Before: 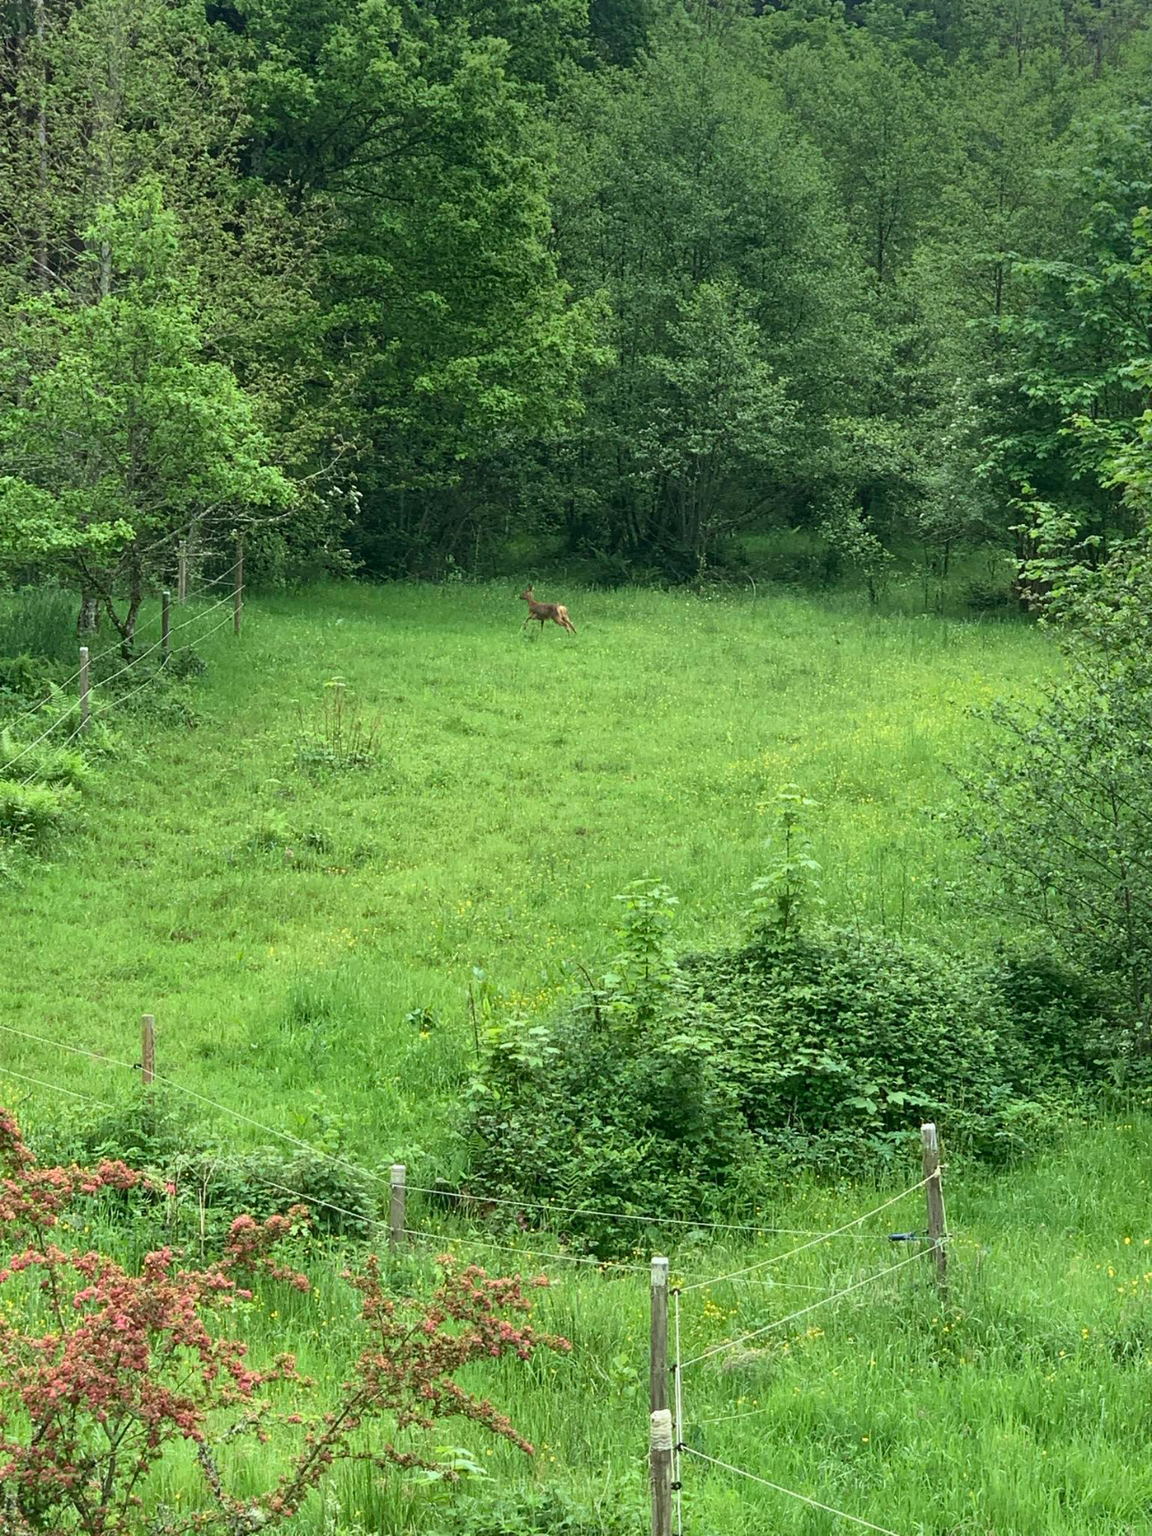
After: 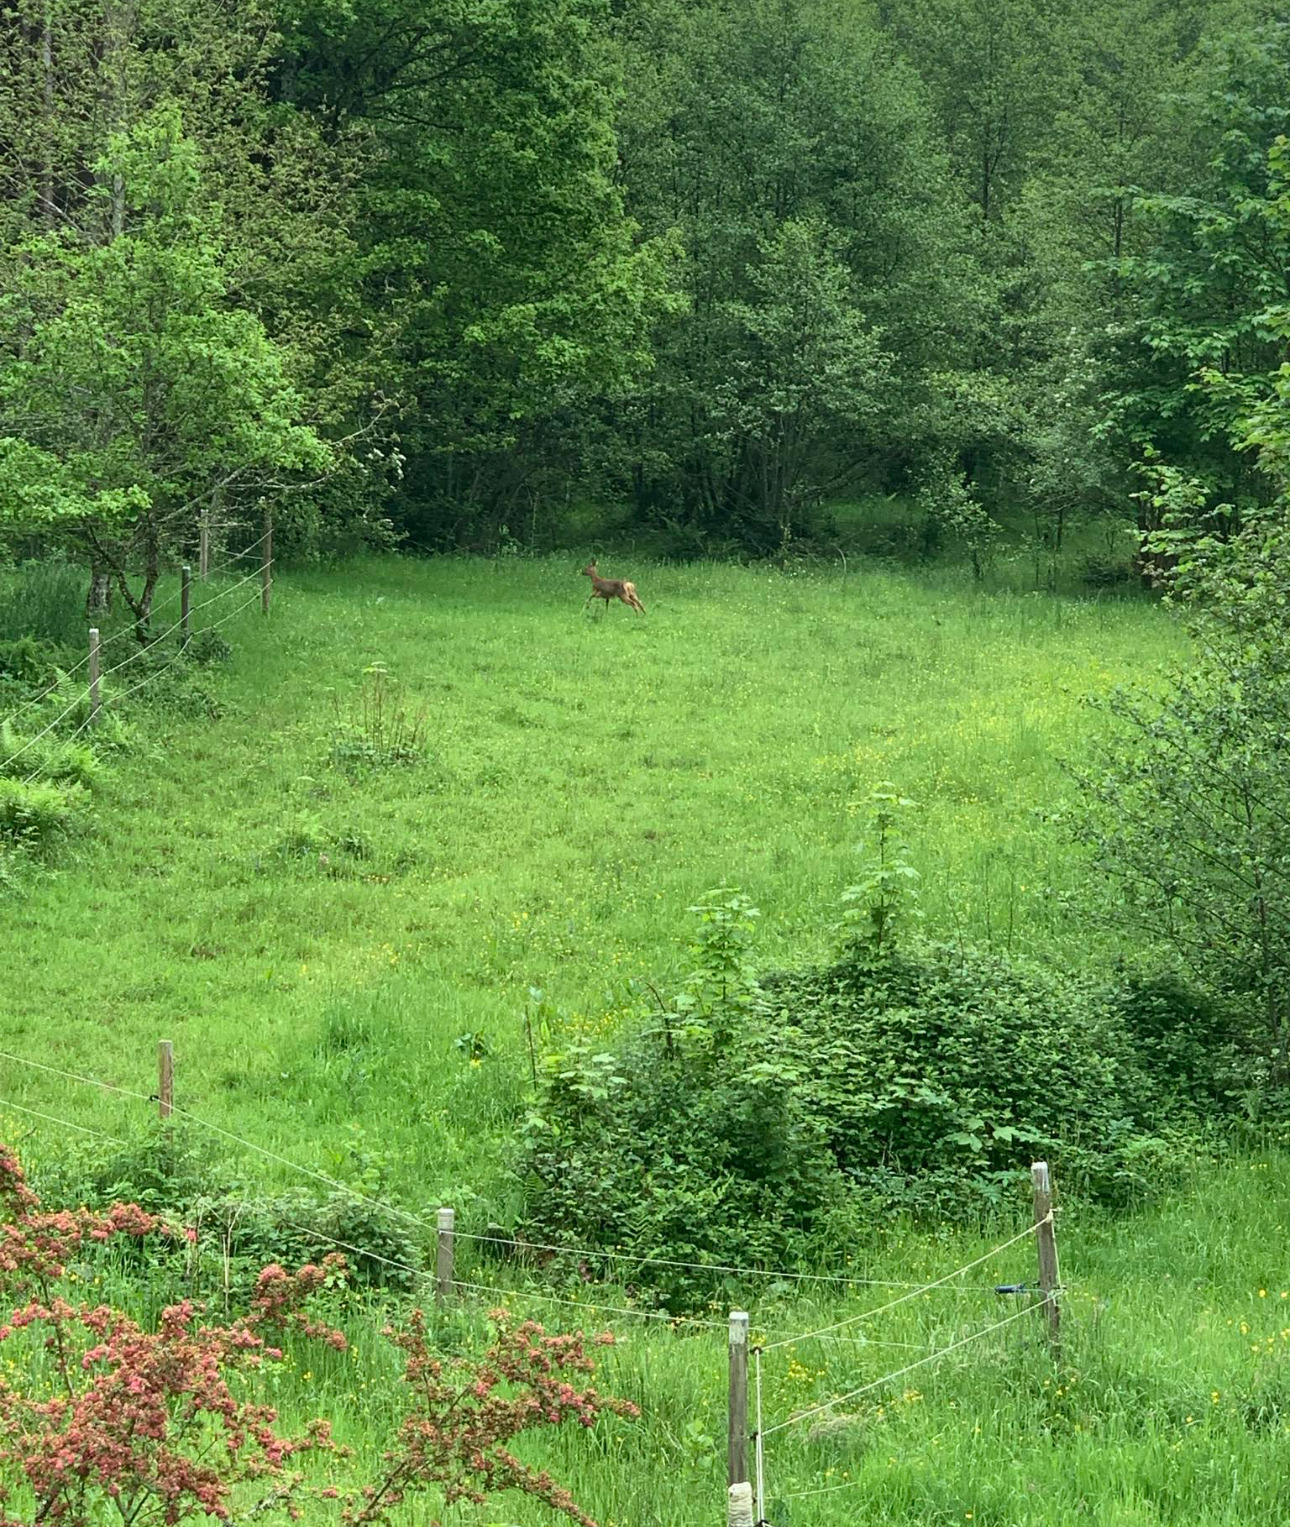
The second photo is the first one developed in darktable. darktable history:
exposure: black level correction 0, compensate exposure bias true, compensate highlight preservation false
tone equalizer: on, module defaults
crop and rotate: top 5.609%, bottom 5.609%
